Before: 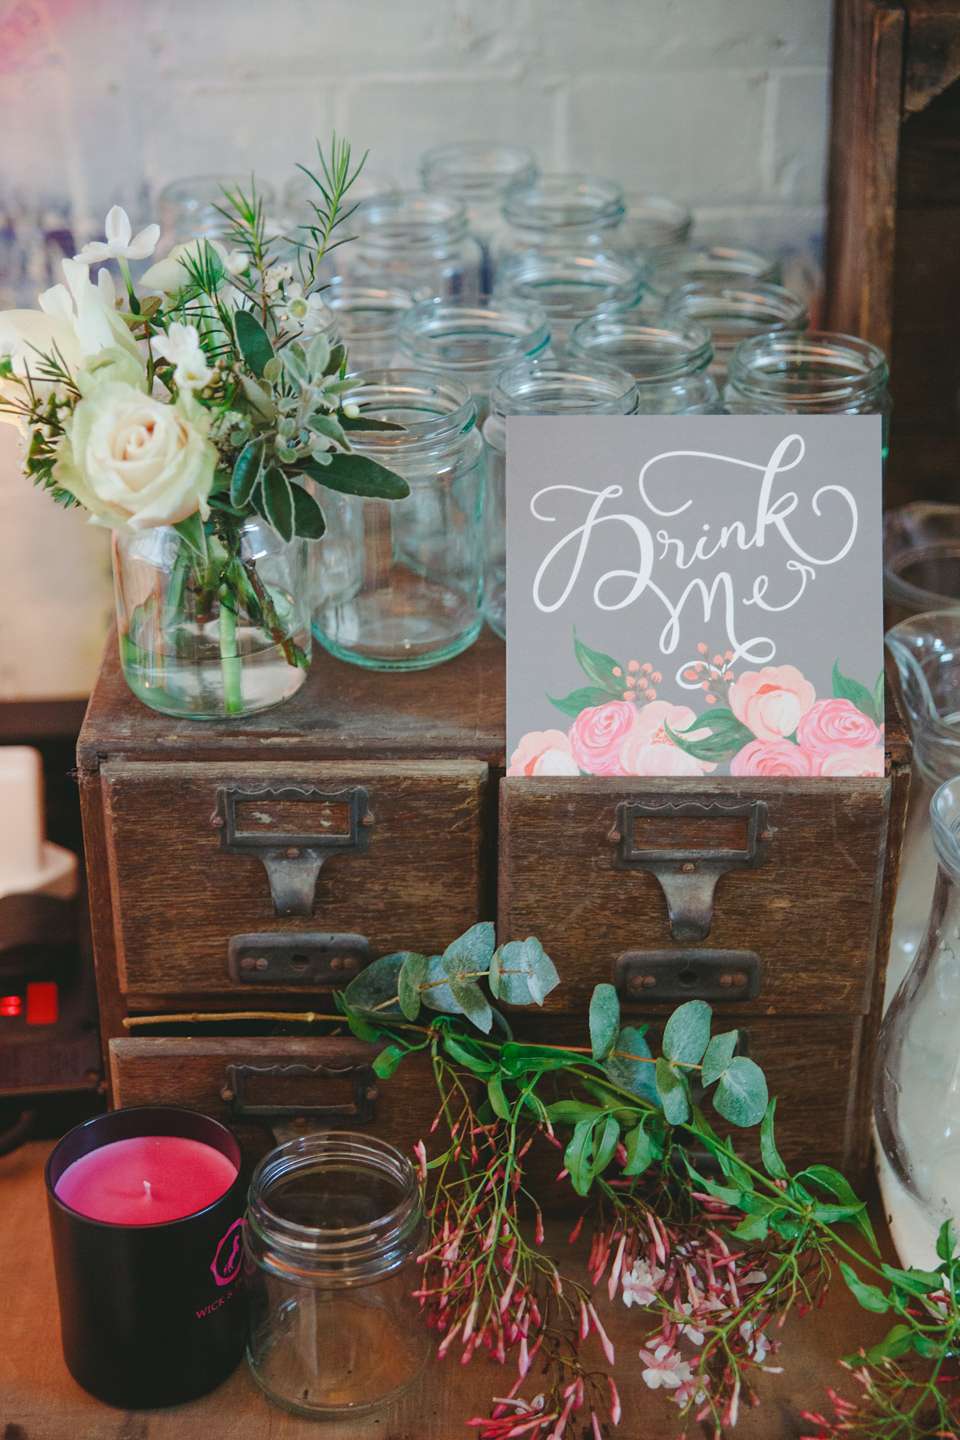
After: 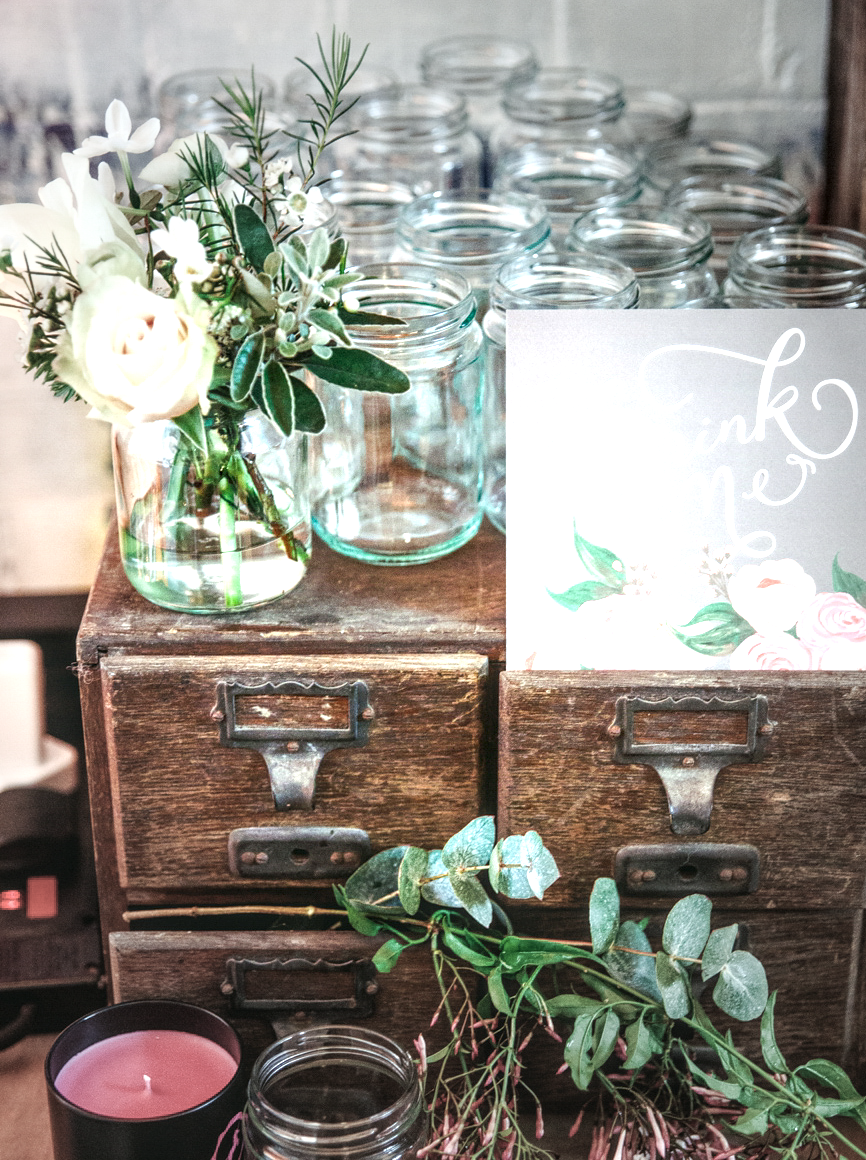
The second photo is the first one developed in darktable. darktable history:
local contrast: highlights 77%, shadows 56%, detail 175%, midtone range 0.435
exposure: black level correction 0.001, exposure 1.316 EV, compensate highlight preservation false
vignetting: fall-off start 40.99%, fall-off radius 40.29%
crop: top 7.395%, right 9.703%, bottom 12.02%
